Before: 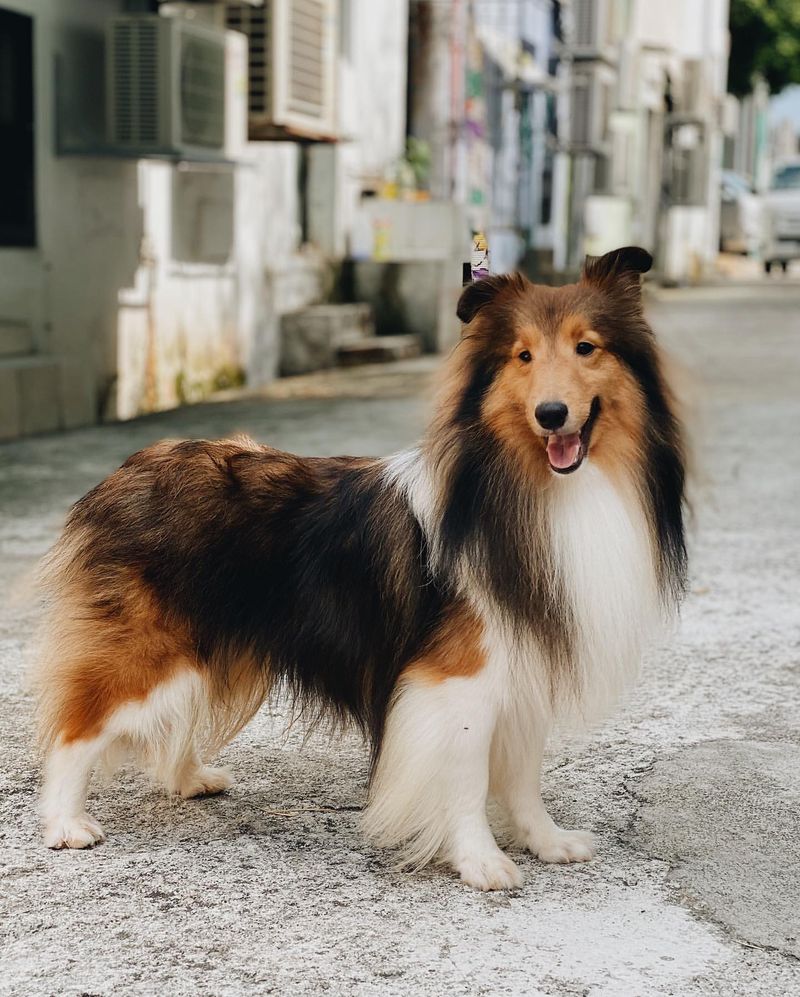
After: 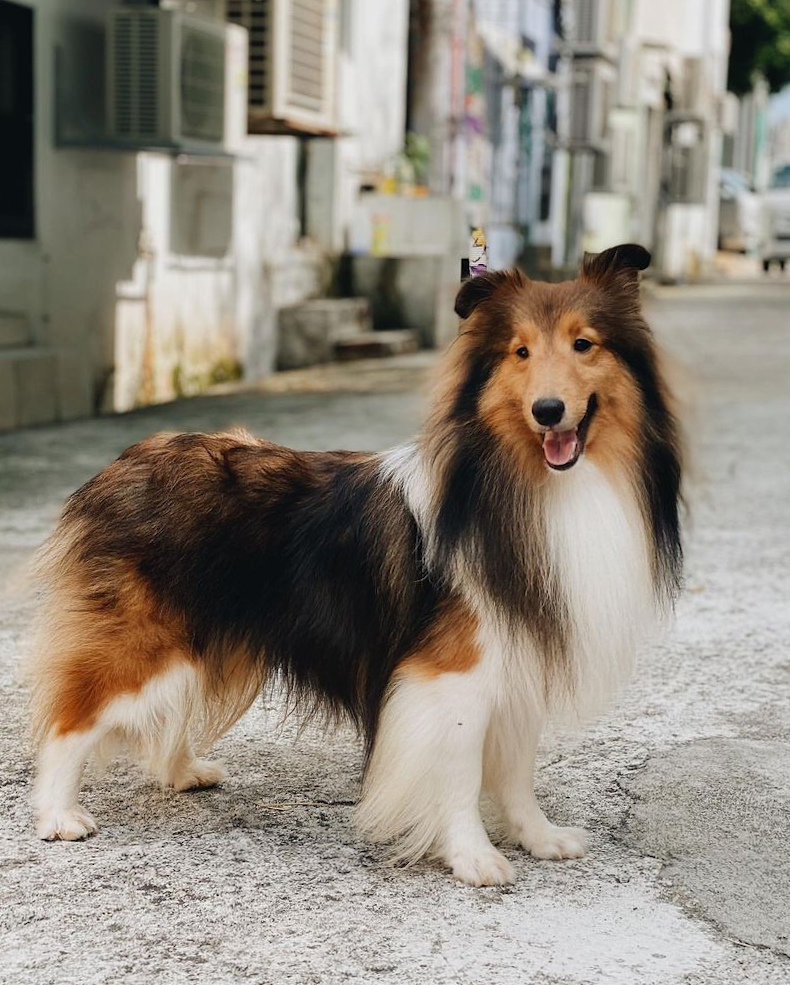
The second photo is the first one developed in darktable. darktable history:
crop and rotate: angle -0.545°
